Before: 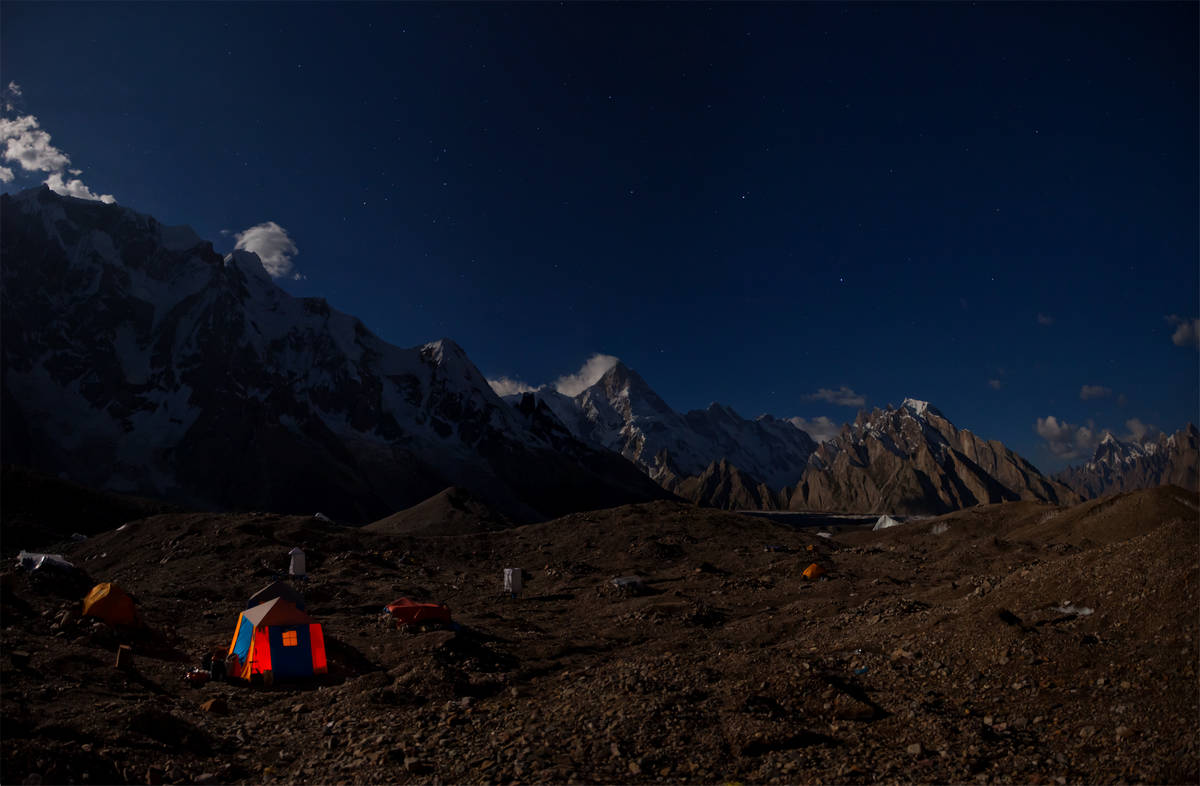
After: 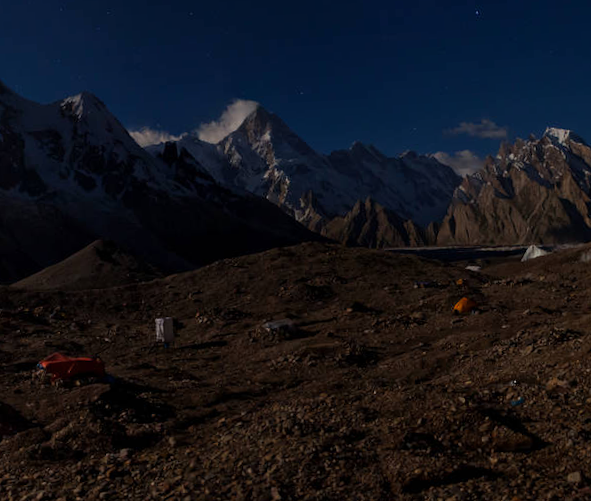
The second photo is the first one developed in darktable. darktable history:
crop and rotate: left 29.237%, top 31.152%, right 19.807%
color balance rgb: shadows fall-off 101%, linear chroma grading › mid-tones 7.63%, perceptual saturation grading › mid-tones 11.68%, mask middle-gray fulcrum 22.45%, global vibrance 10.11%, saturation formula JzAzBz (2021)
rotate and perspective: rotation -3°, crop left 0.031, crop right 0.968, crop top 0.07, crop bottom 0.93
